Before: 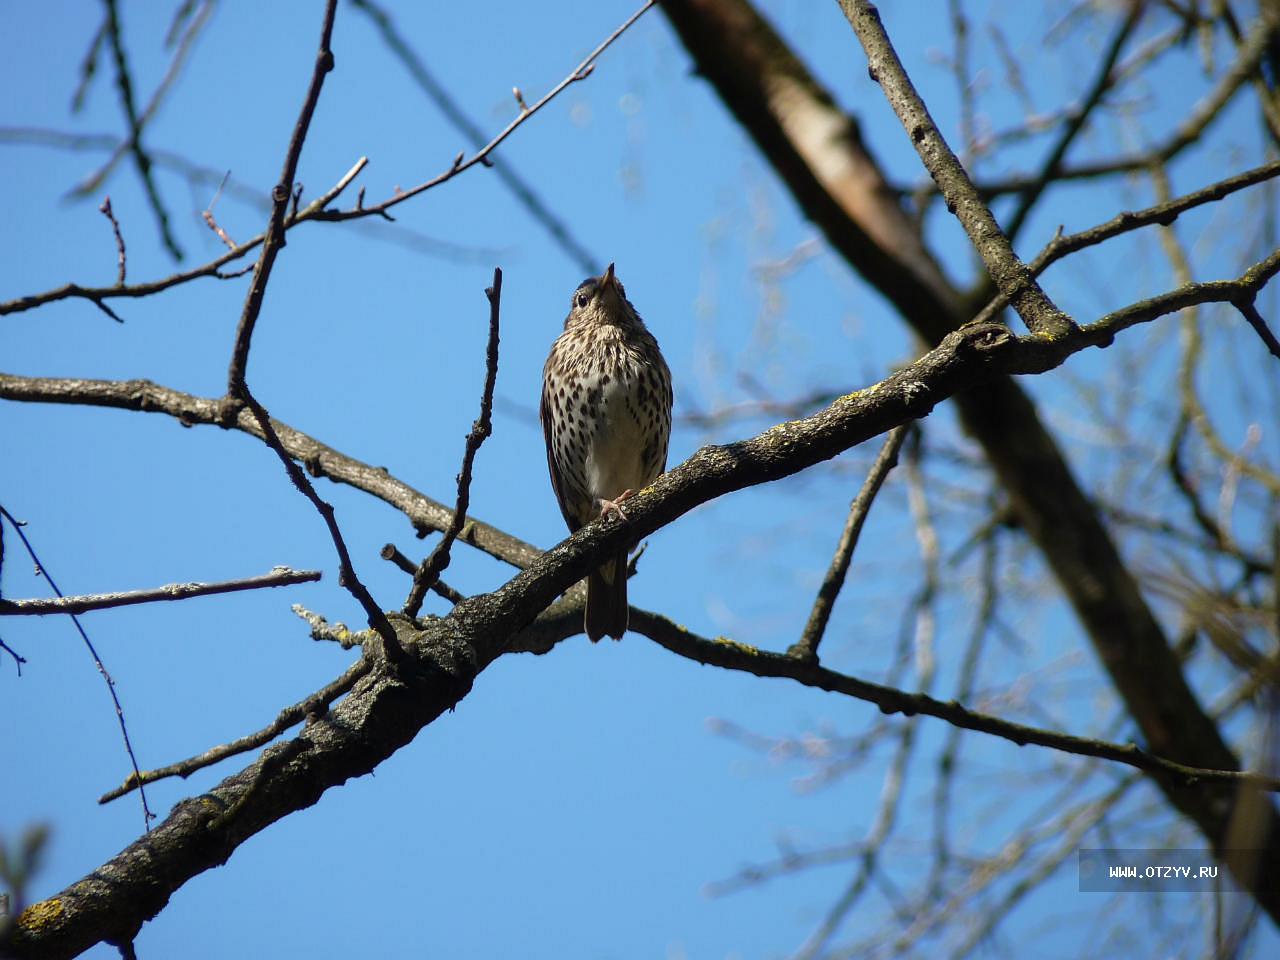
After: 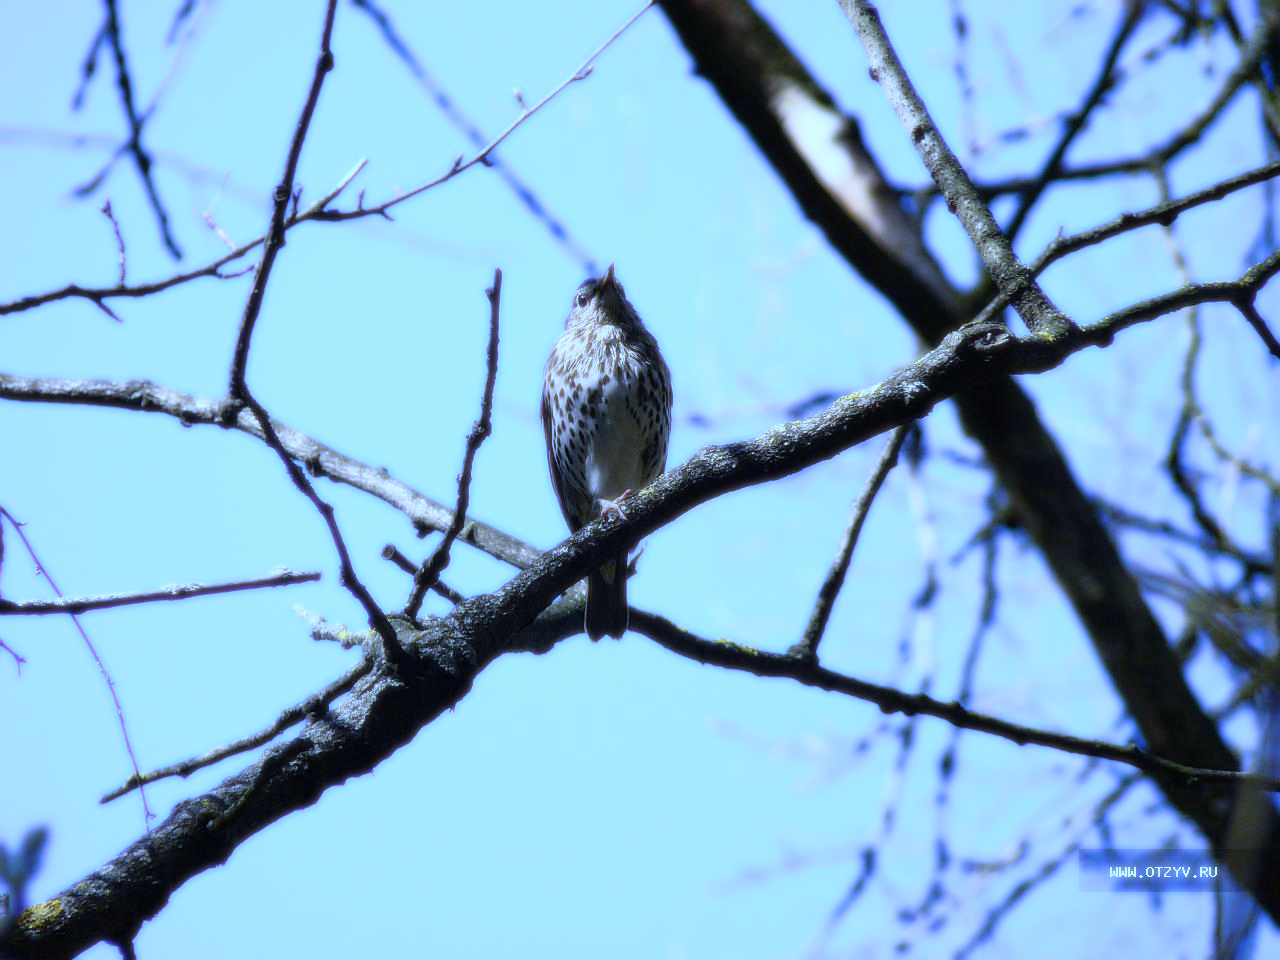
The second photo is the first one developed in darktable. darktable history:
white balance: red 0.766, blue 1.537
bloom: size 0%, threshold 54.82%, strength 8.31%
